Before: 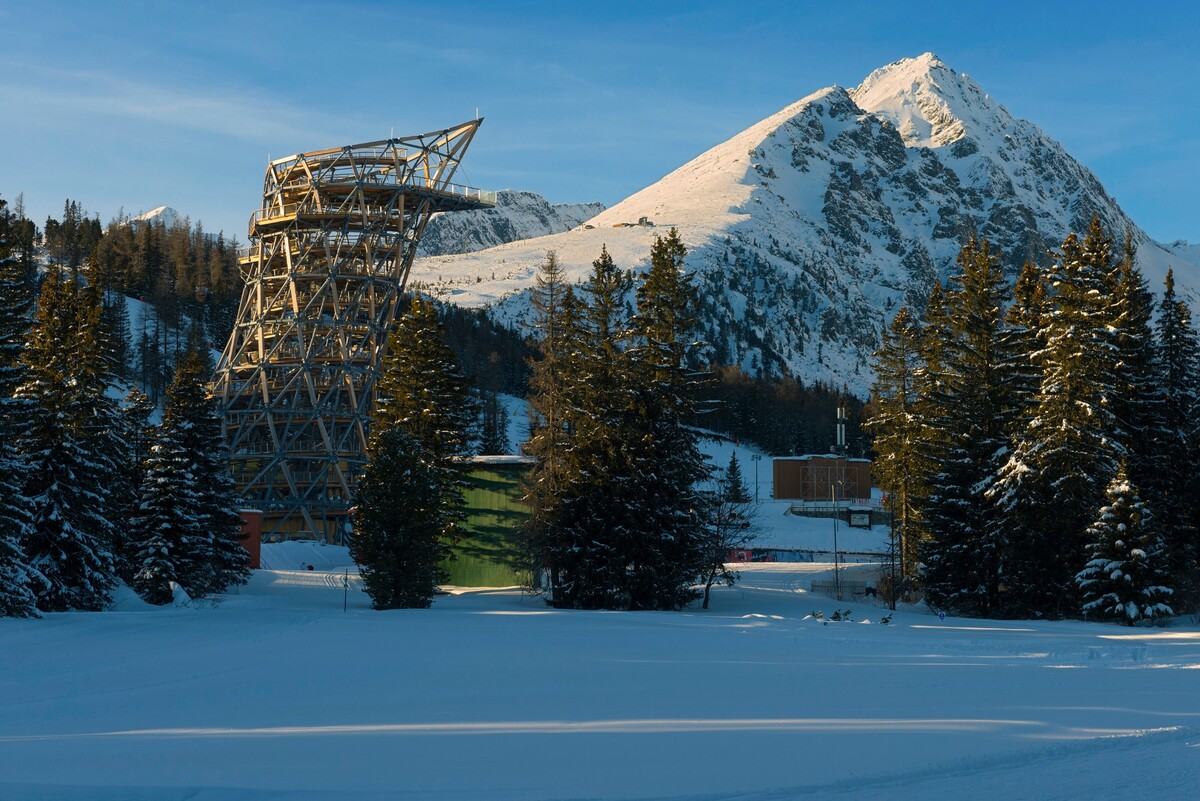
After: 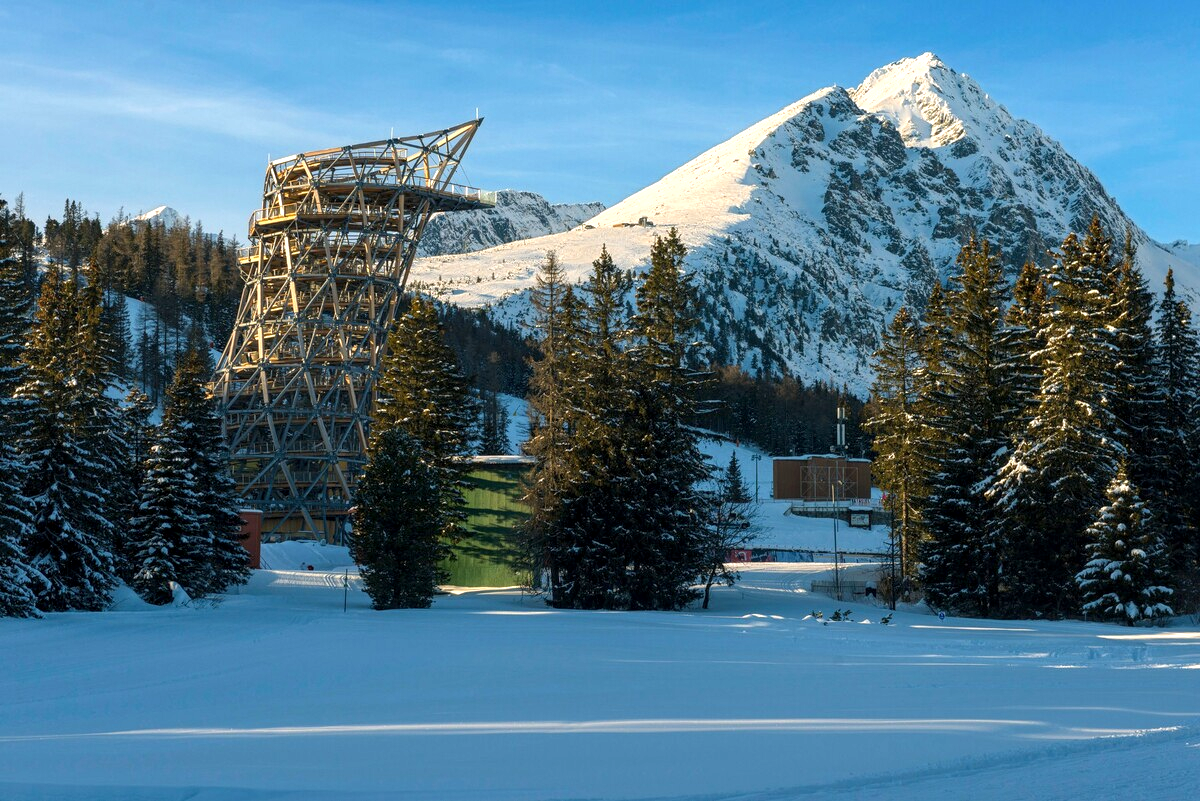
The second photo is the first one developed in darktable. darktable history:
exposure: exposure 0.6 EV, compensate highlight preservation false
local contrast: on, module defaults
